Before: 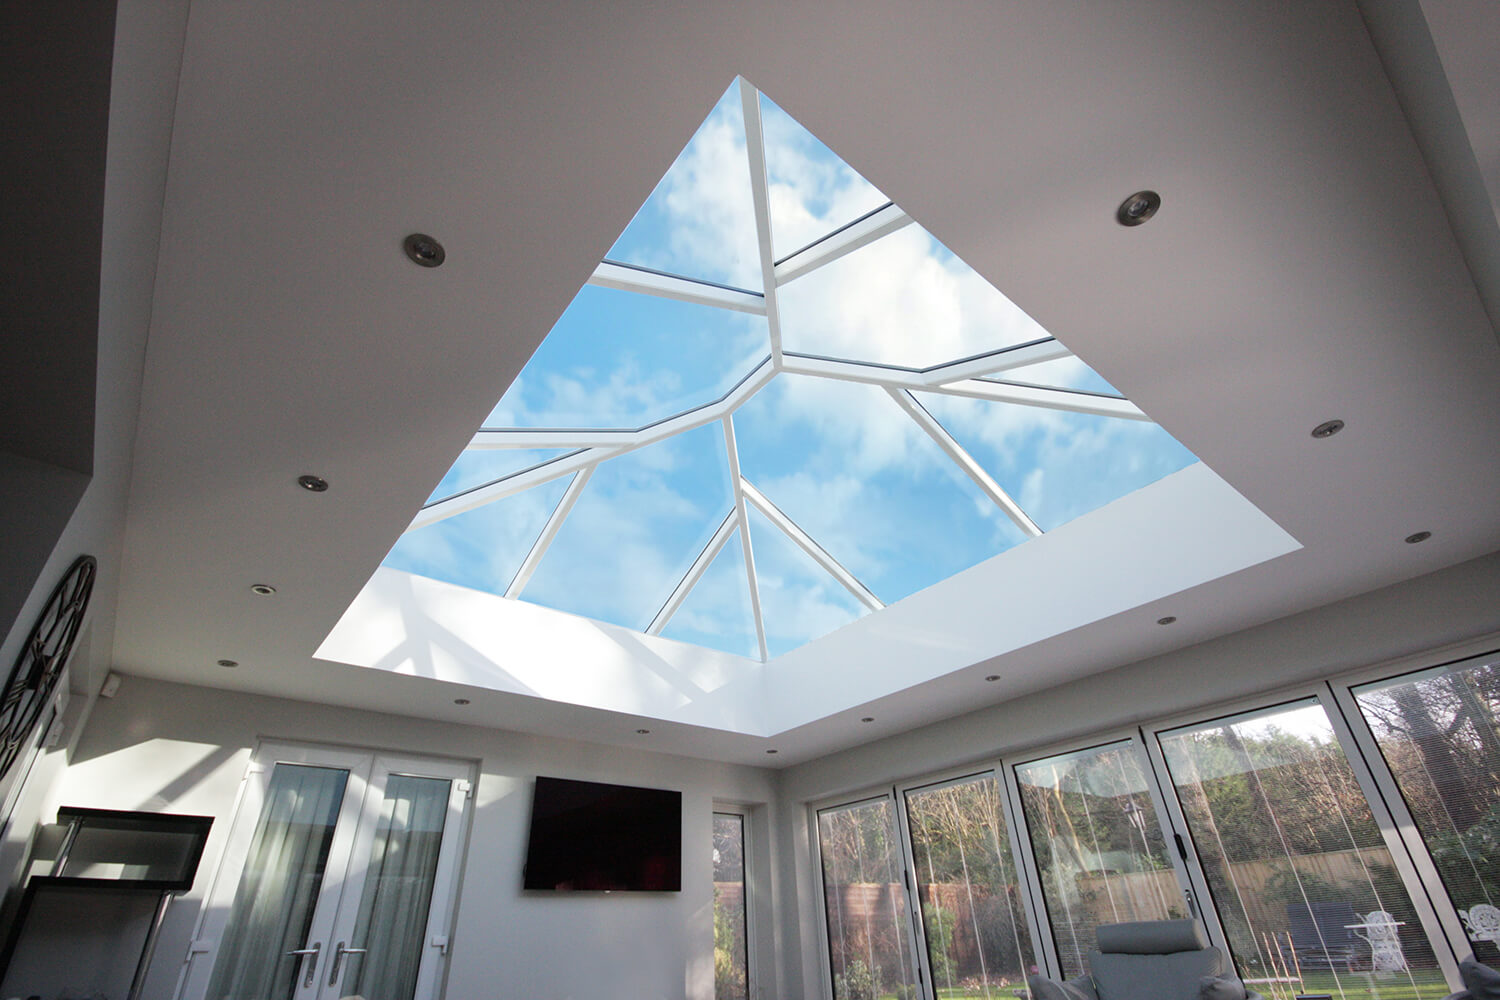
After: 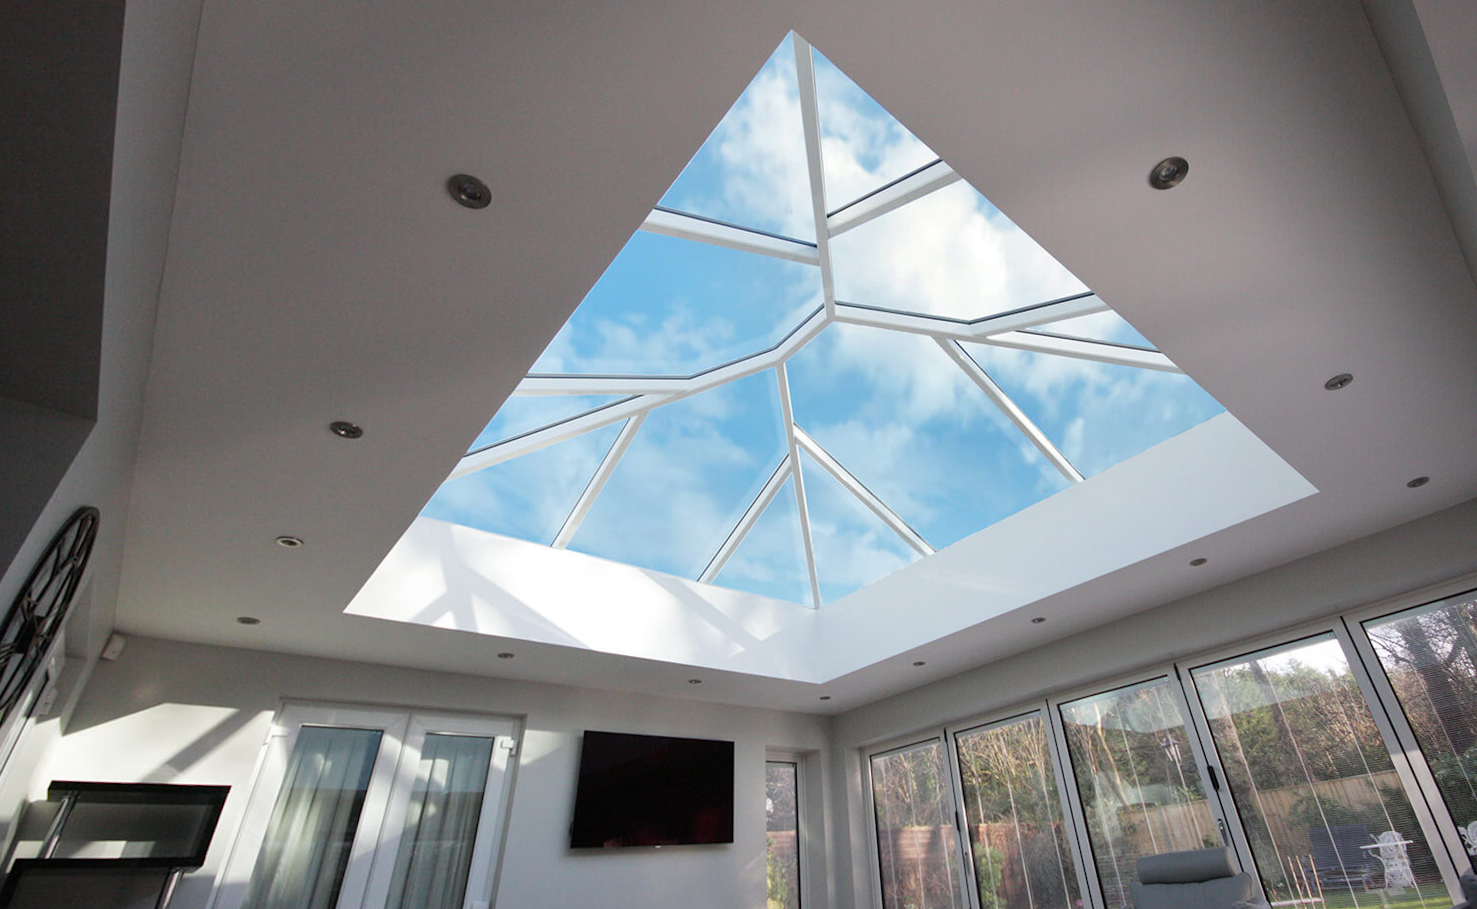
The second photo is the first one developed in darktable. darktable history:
shadows and highlights: shadows 32, highlights -32, soften with gaussian
rotate and perspective: rotation -0.013°, lens shift (vertical) -0.027, lens shift (horizontal) 0.178, crop left 0.016, crop right 0.989, crop top 0.082, crop bottom 0.918
